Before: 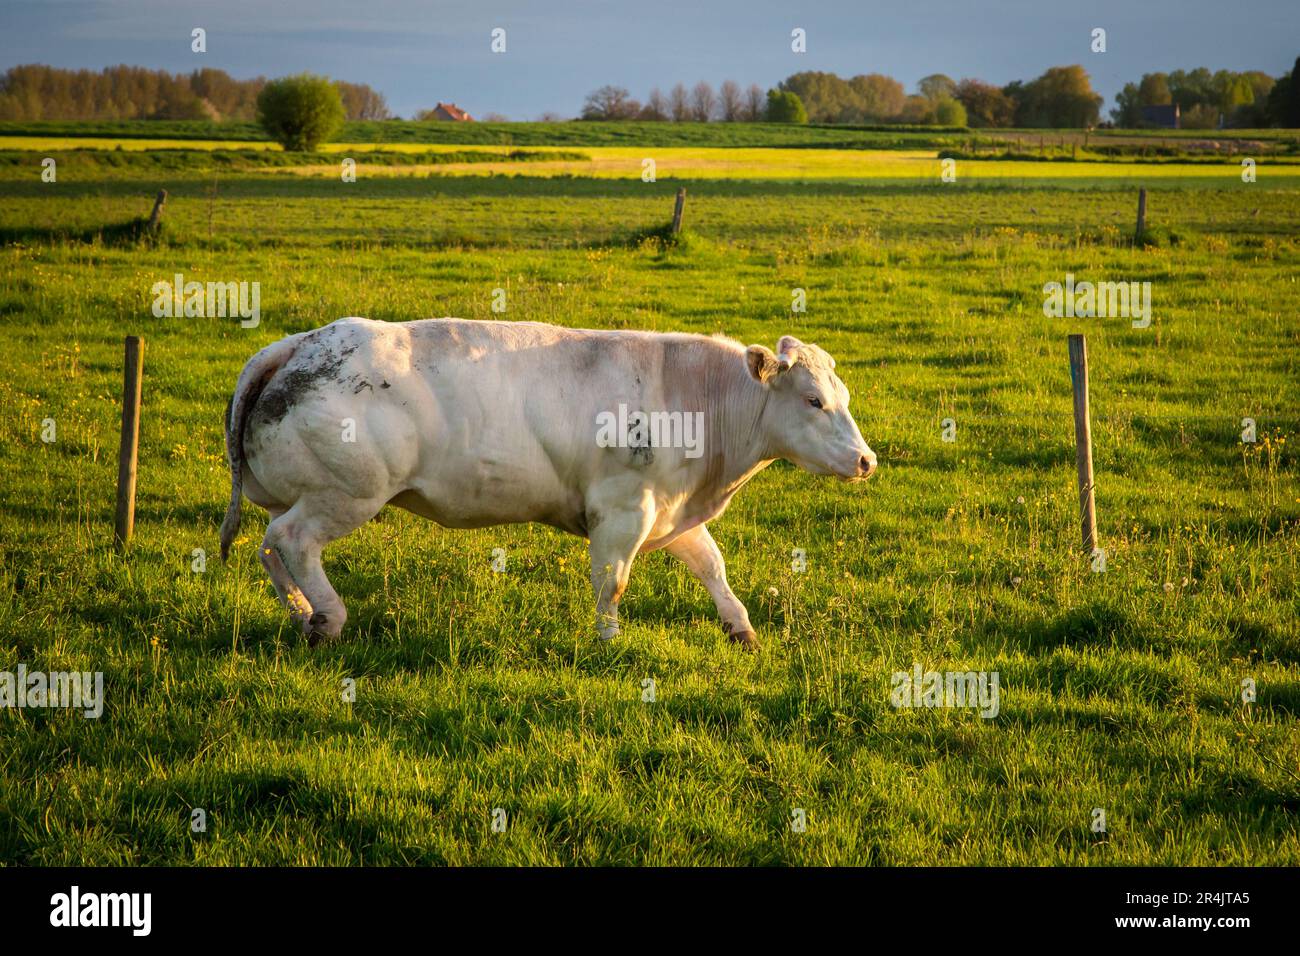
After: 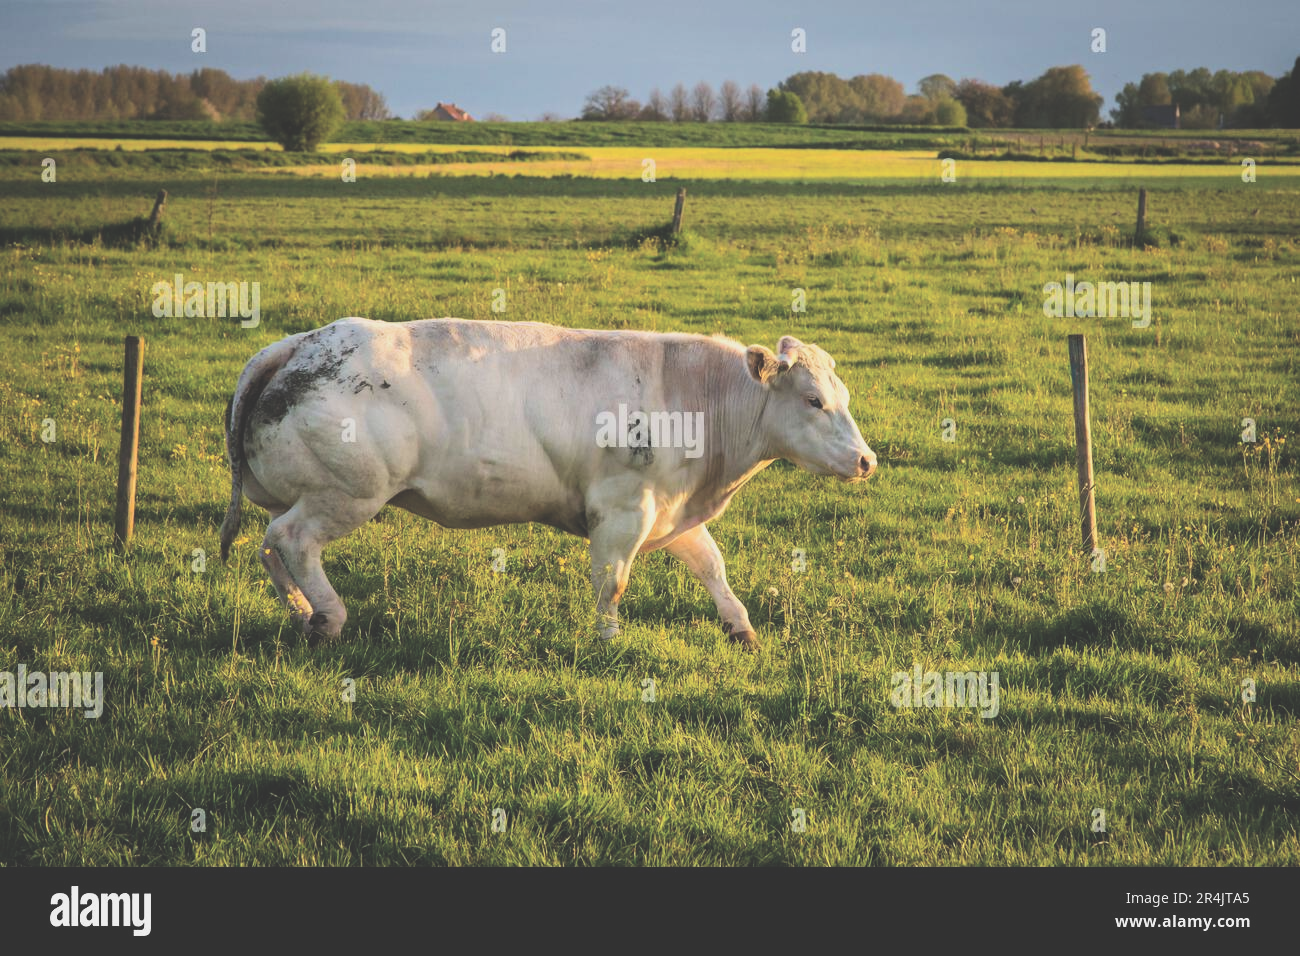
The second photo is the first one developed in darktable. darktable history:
filmic rgb: black relative exposure -16 EV, white relative exposure 6.25 EV, threshold 5.99 EV, hardness 5.05, contrast 1.348, enable highlight reconstruction true
exposure: black level correction -0.064, exposure -0.049 EV, compensate exposure bias true, compensate highlight preservation false
